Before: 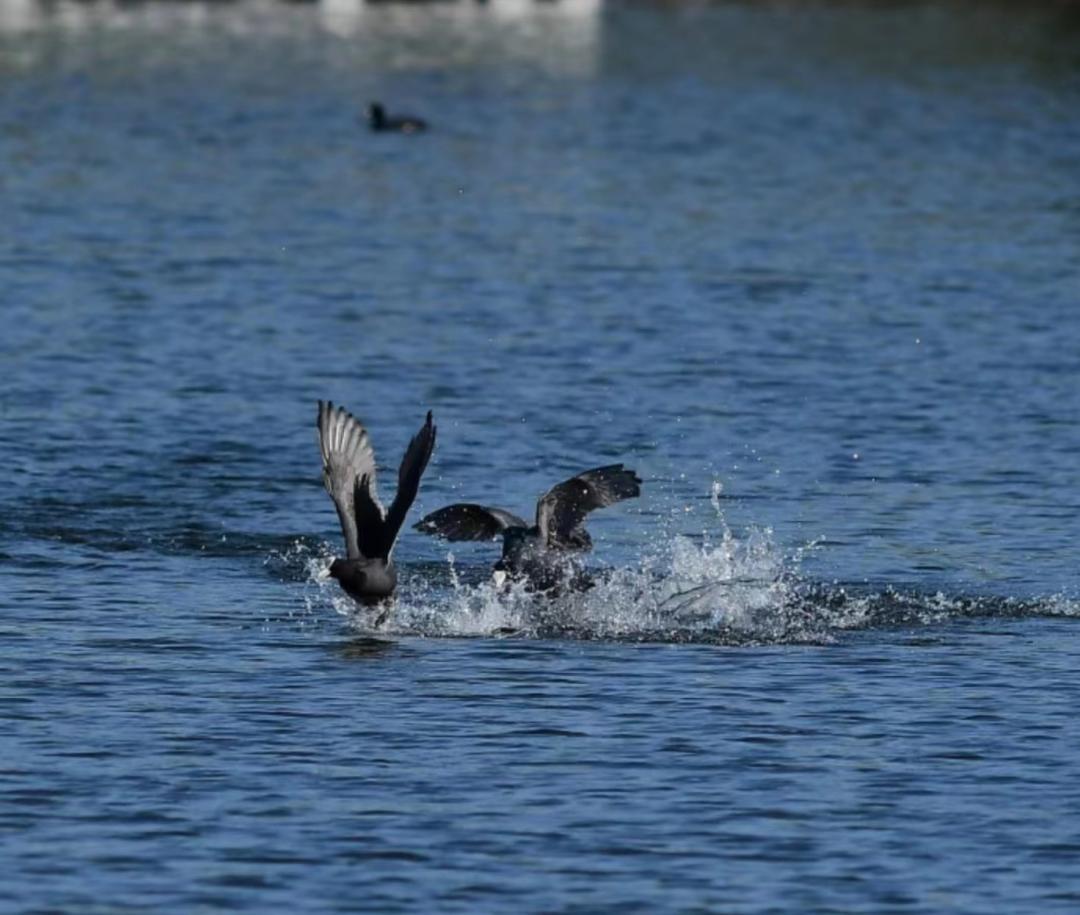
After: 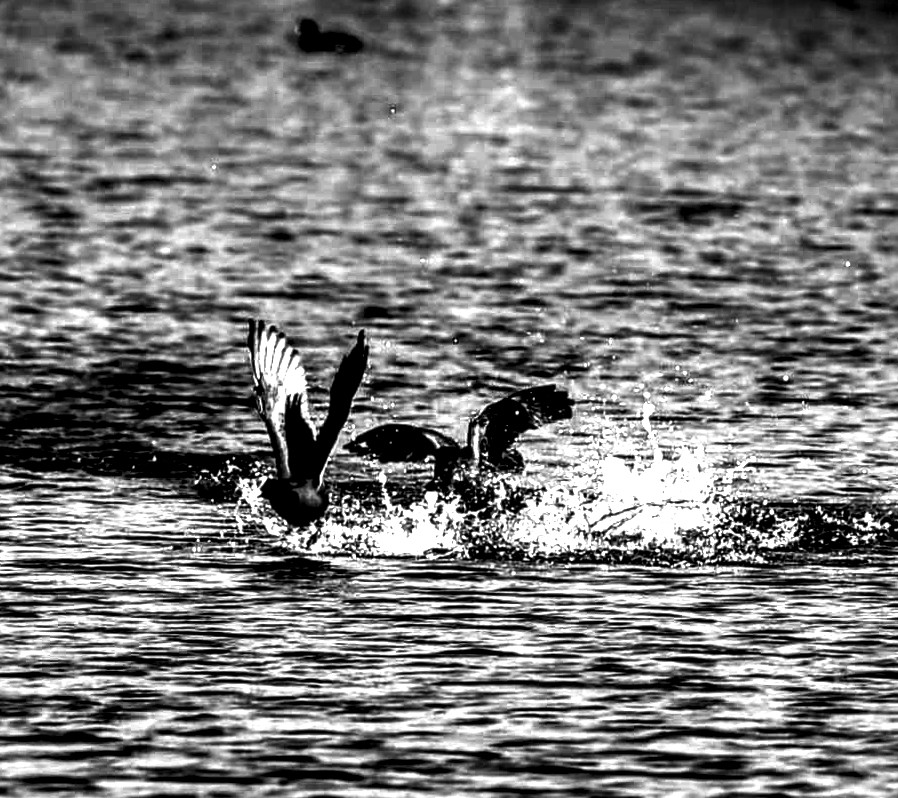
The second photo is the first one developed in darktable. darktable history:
monochrome: a -35.87, b 49.73, size 1.7
white balance: emerald 1
shadows and highlights: shadows -70, highlights 35, soften with gaussian
rotate and perspective: rotation 0.174°, lens shift (vertical) 0.013, lens shift (horizontal) 0.019, shear 0.001, automatic cropping original format, crop left 0.007, crop right 0.991, crop top 0.016, crop bottom 0.997
local contrast: highlights 115%, shadows 42%, detail 293%
crop: left 6.446%, top 8.188%, right 9.538%, bottom 3.548%
sharpen: amount 0.2
contrast brightness saturation: contrast 0.83, brightness 0.59, saturation 0.59
